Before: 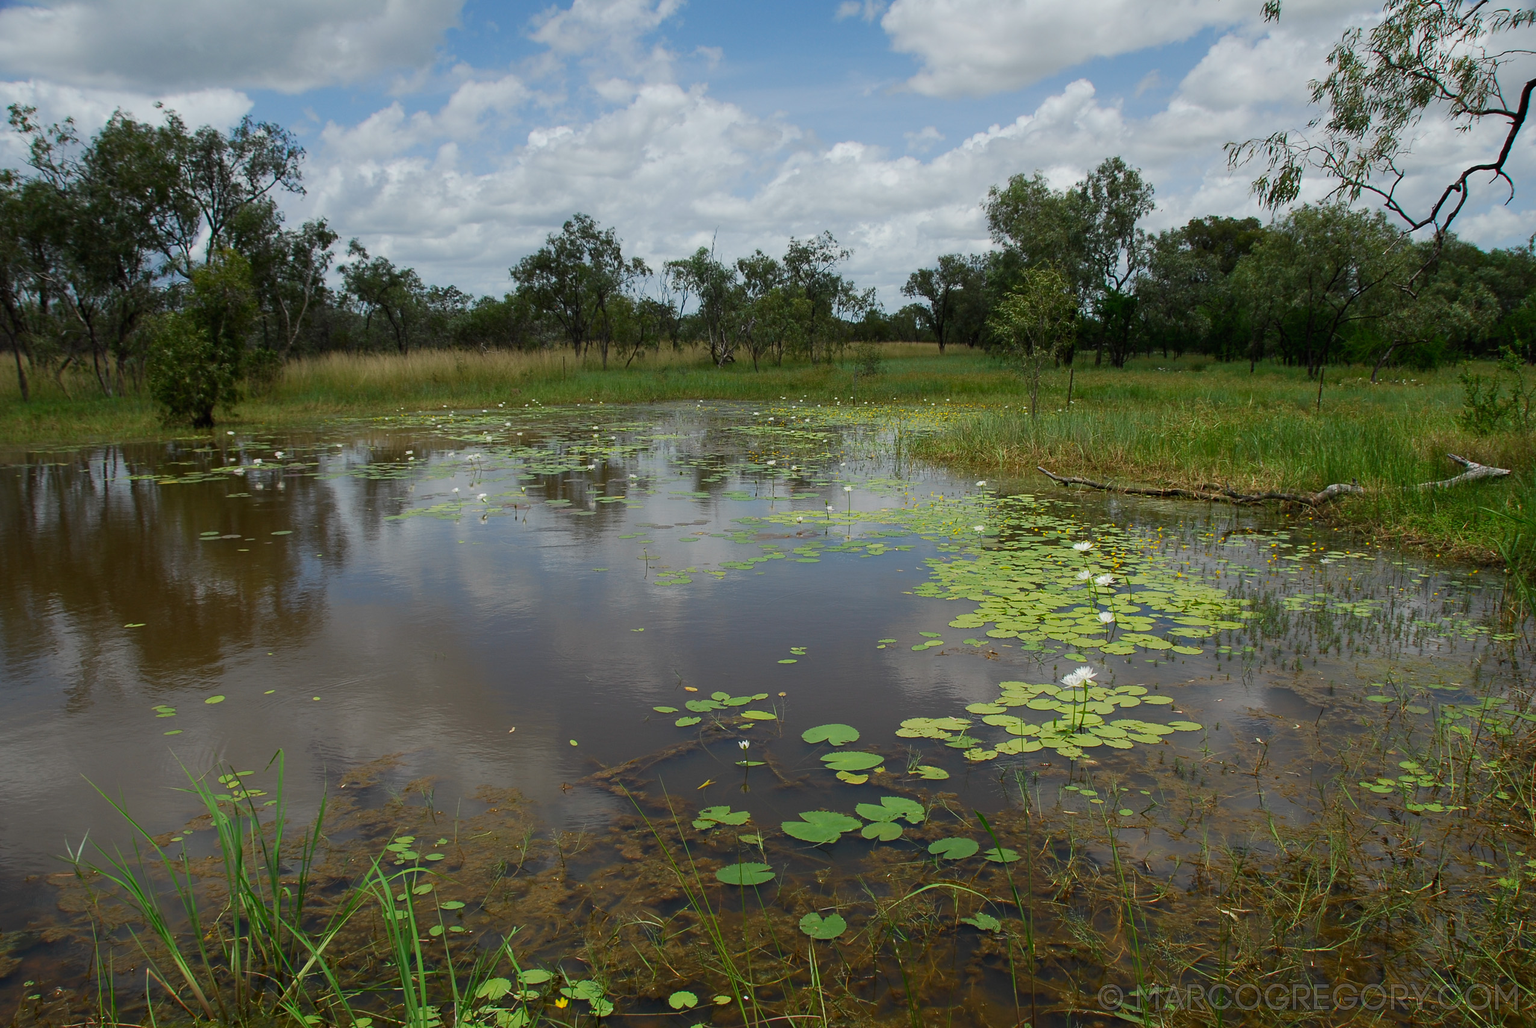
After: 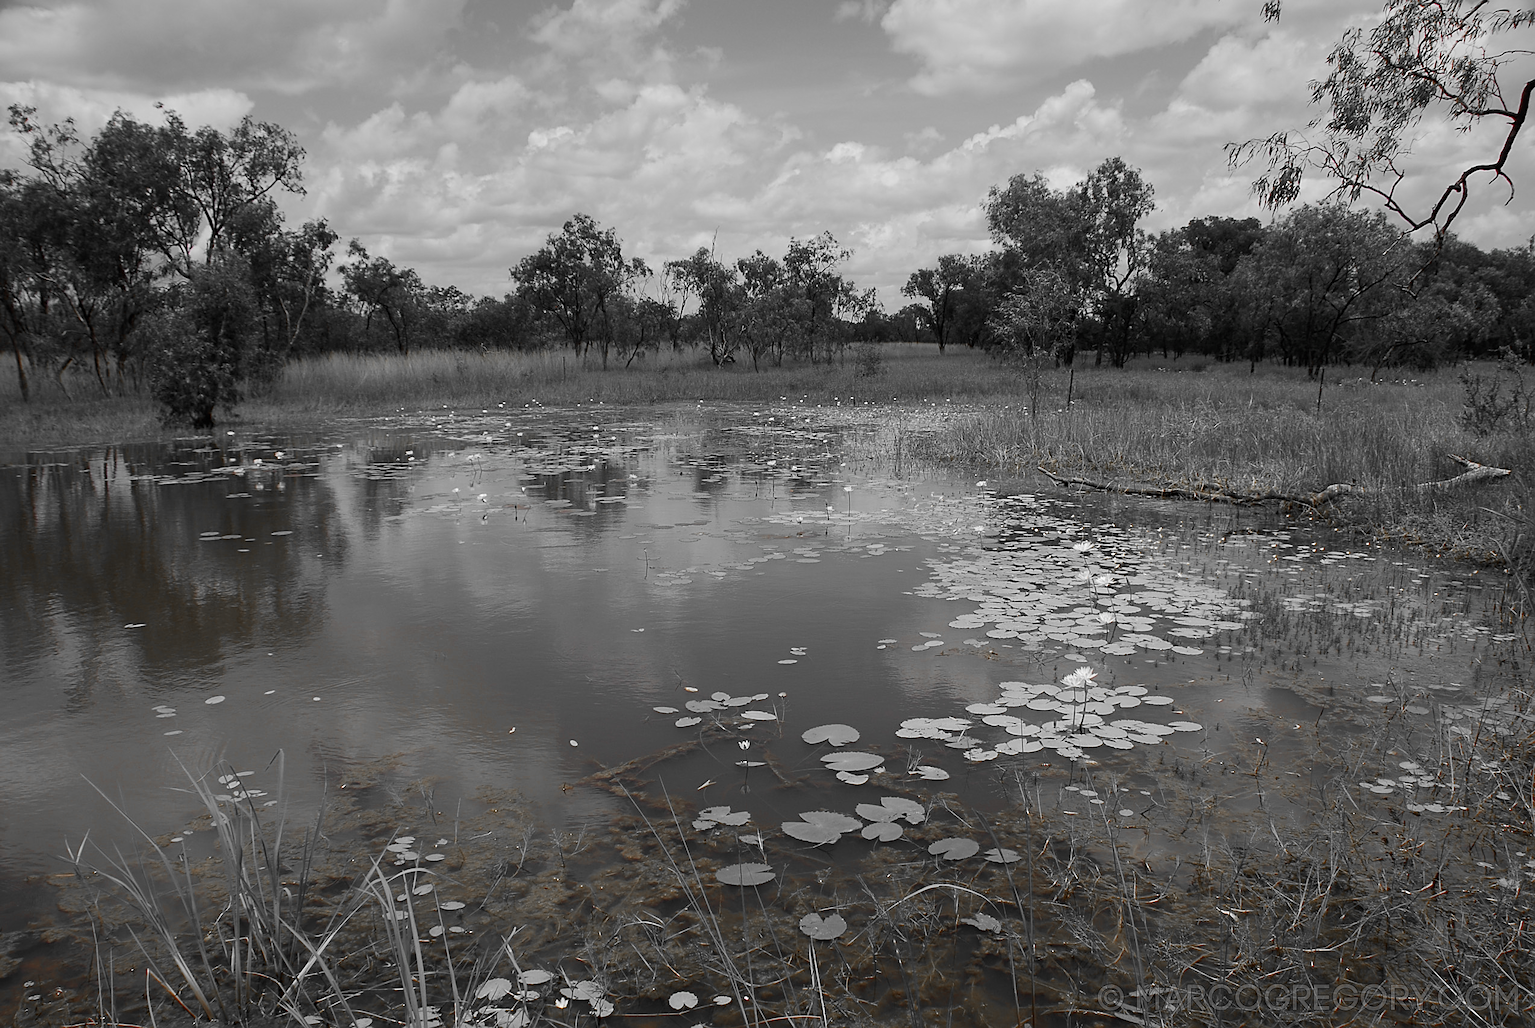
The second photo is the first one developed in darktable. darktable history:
sharpen: on, module defaults
color zones: curves: ch0 [(0, 0.497) (0.096, 0.361) (0.221, 0.538) (0.429, 0.5) (0.571, 0.5) (0.714, 0.5) (0.857, 0.5) (1, 0.497)]; ch1 [(0, 0.5) (0.143, 0.5) (0.257, -0.002) (0.429, 0.04) (0.571, -0.001) (0.714, -0.015) (0.857, 0.024) (1, 0.5)]
